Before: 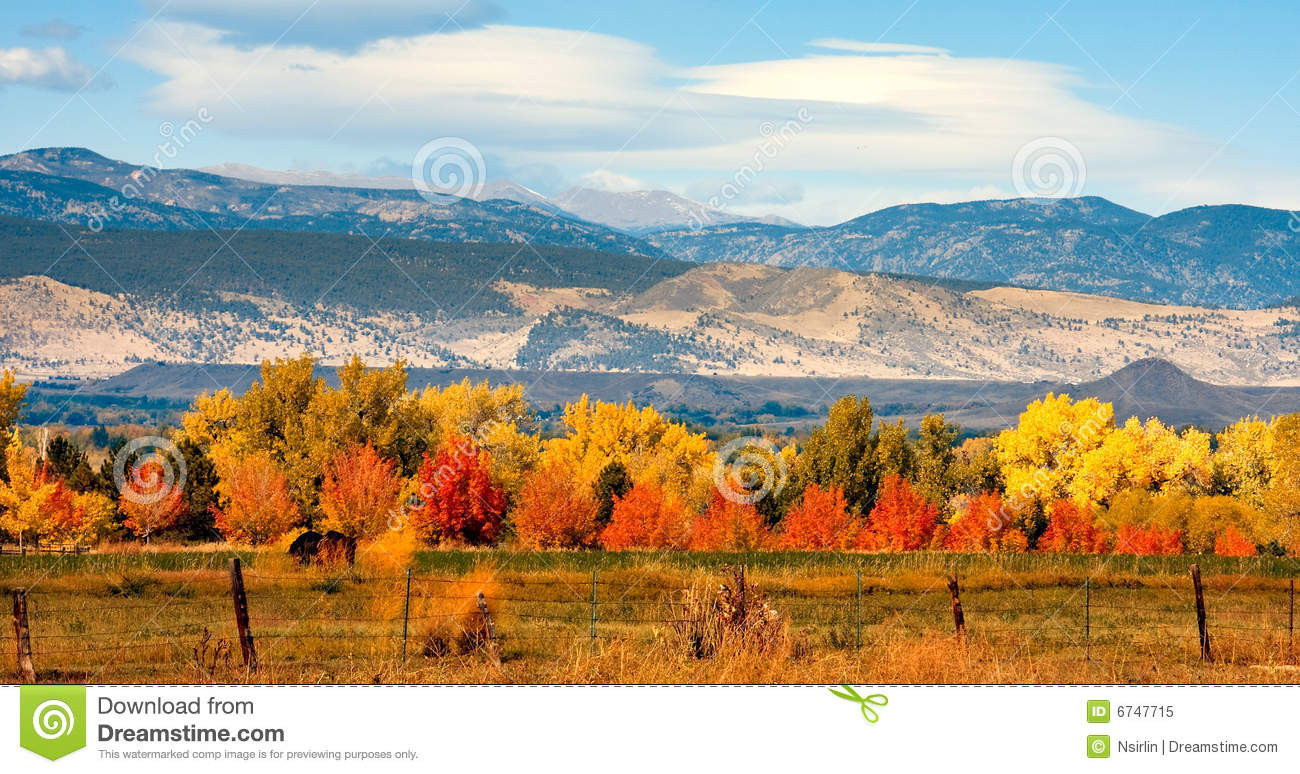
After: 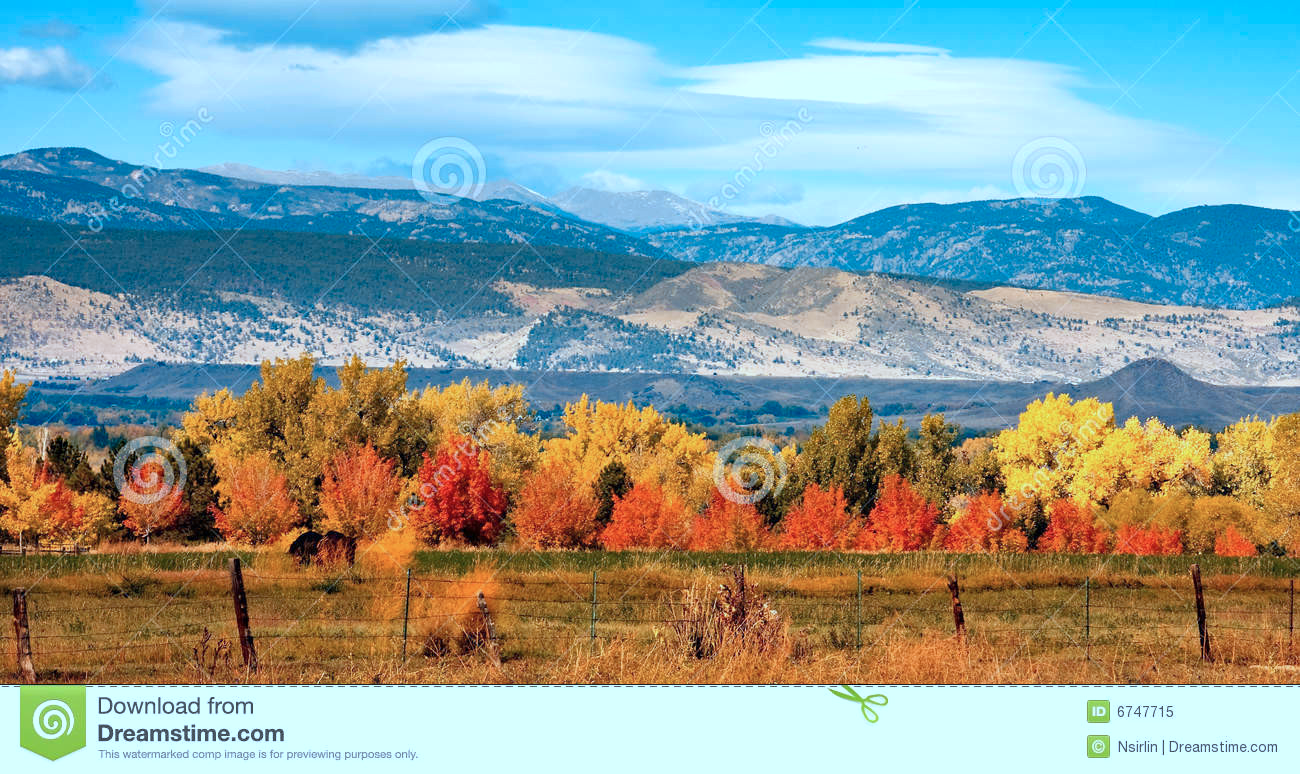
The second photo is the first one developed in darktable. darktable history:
haze removal: compatibility mode true, adaptive false
color correction: highlights a* -9.35, highlights b* -23.15
